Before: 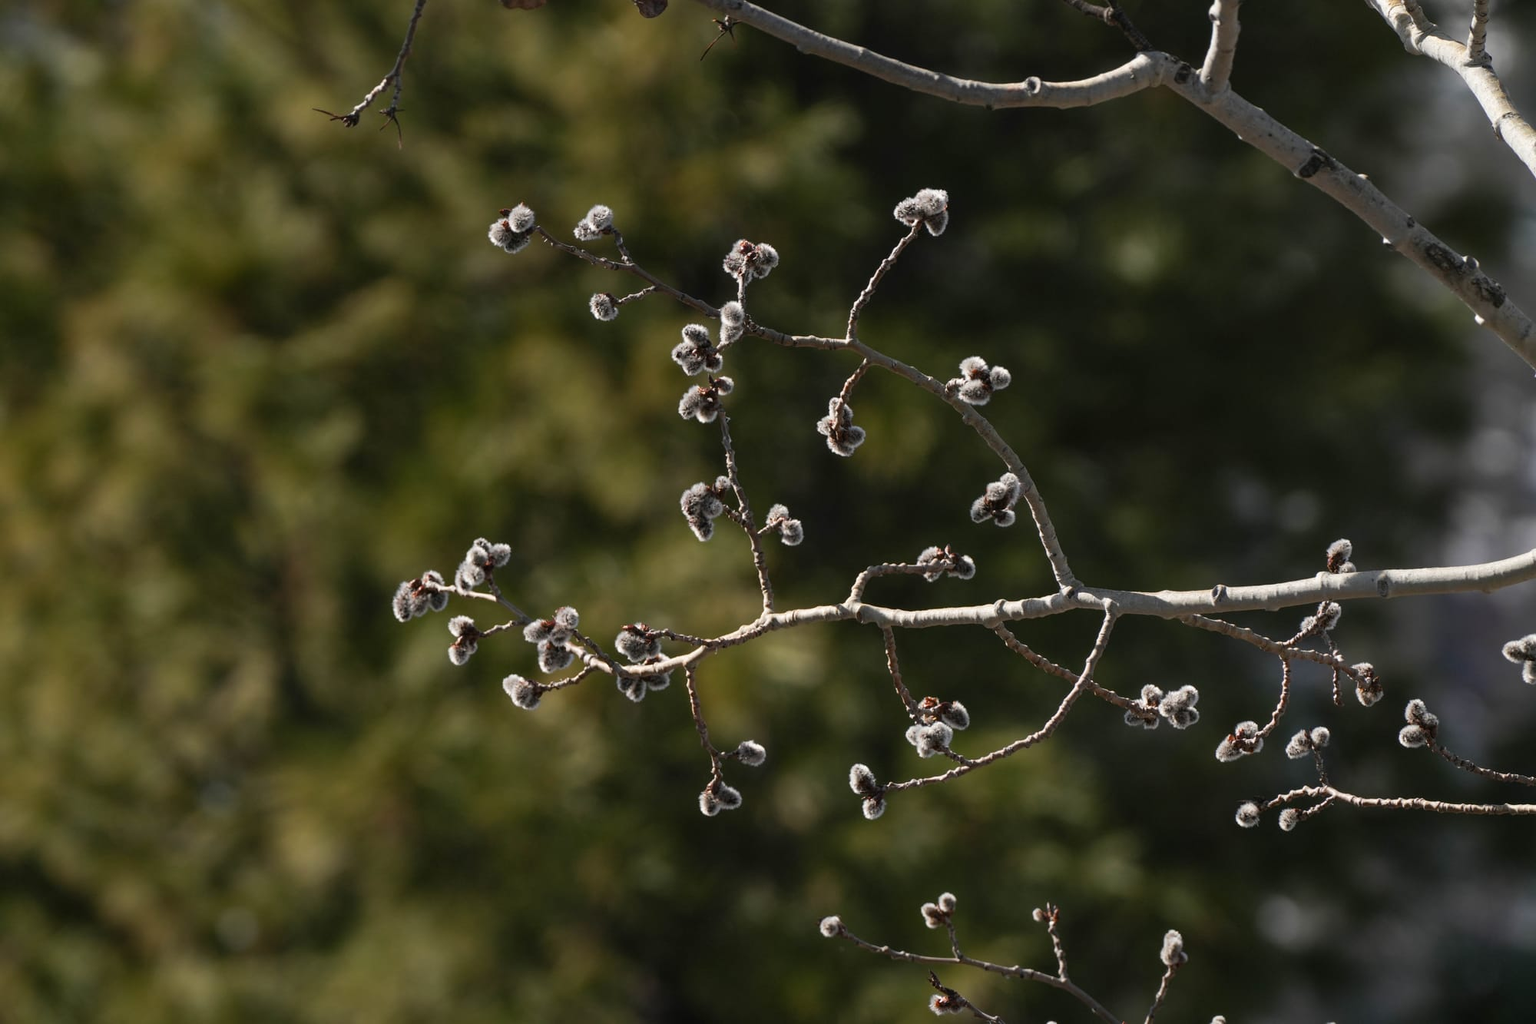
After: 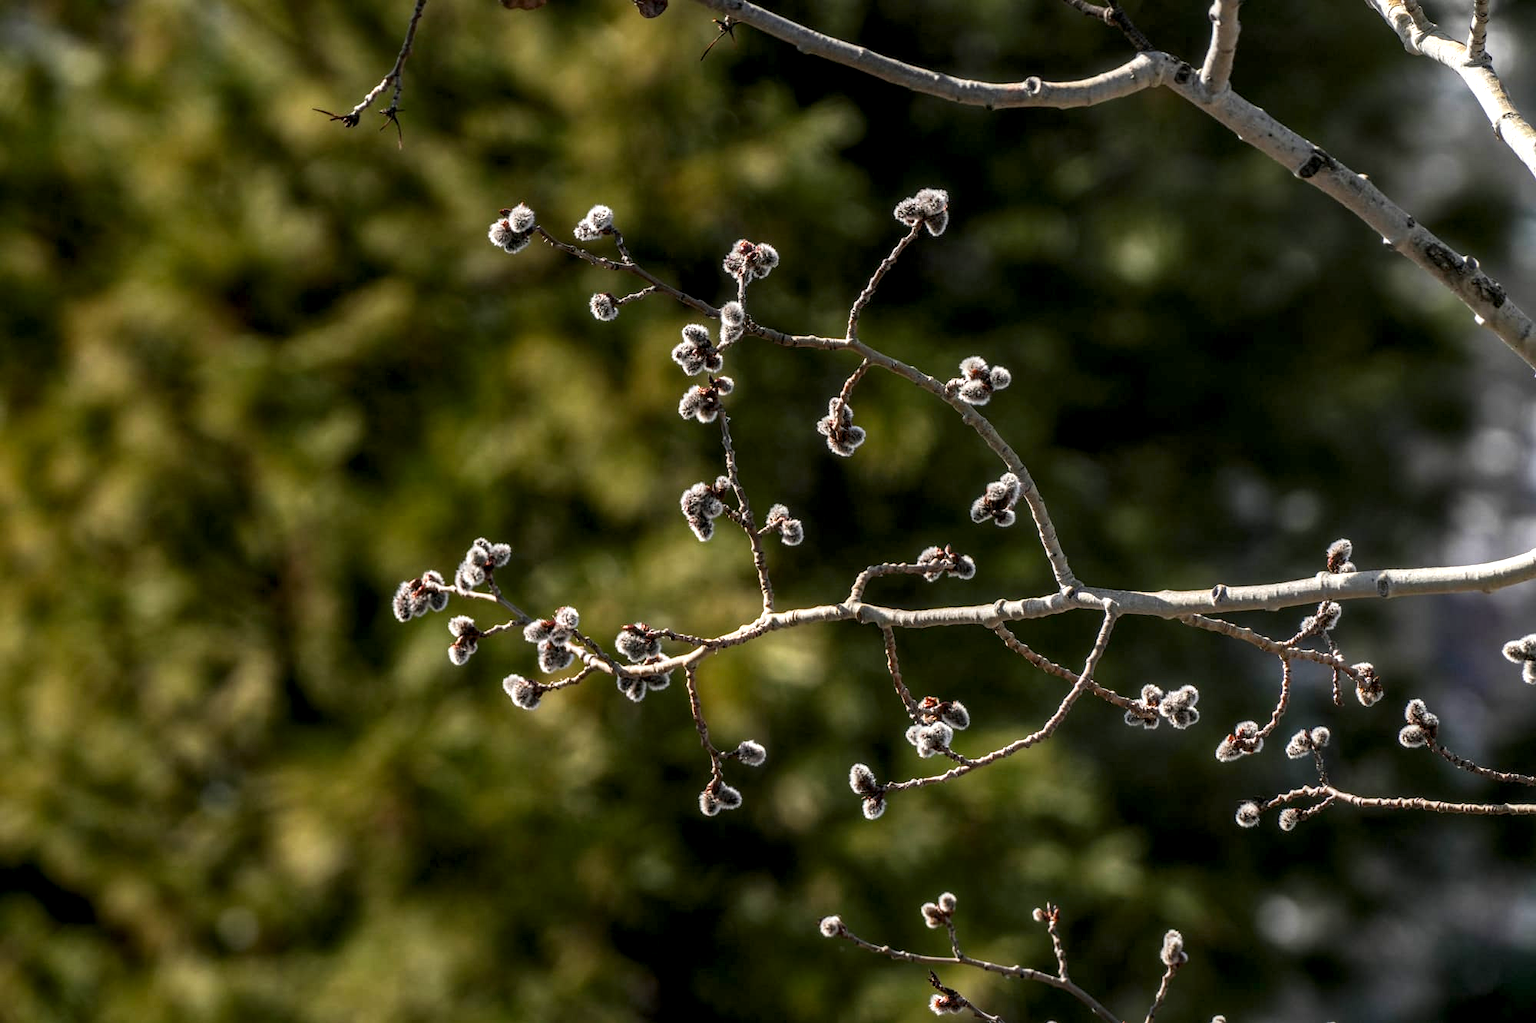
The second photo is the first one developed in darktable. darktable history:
contrast brightness saturation: contrast 0.084, saturation 0.019
local contrast: highlights 4%, shadows 4%, detail 182%
color correction: highlights b* 0.068, saturation 1.36
